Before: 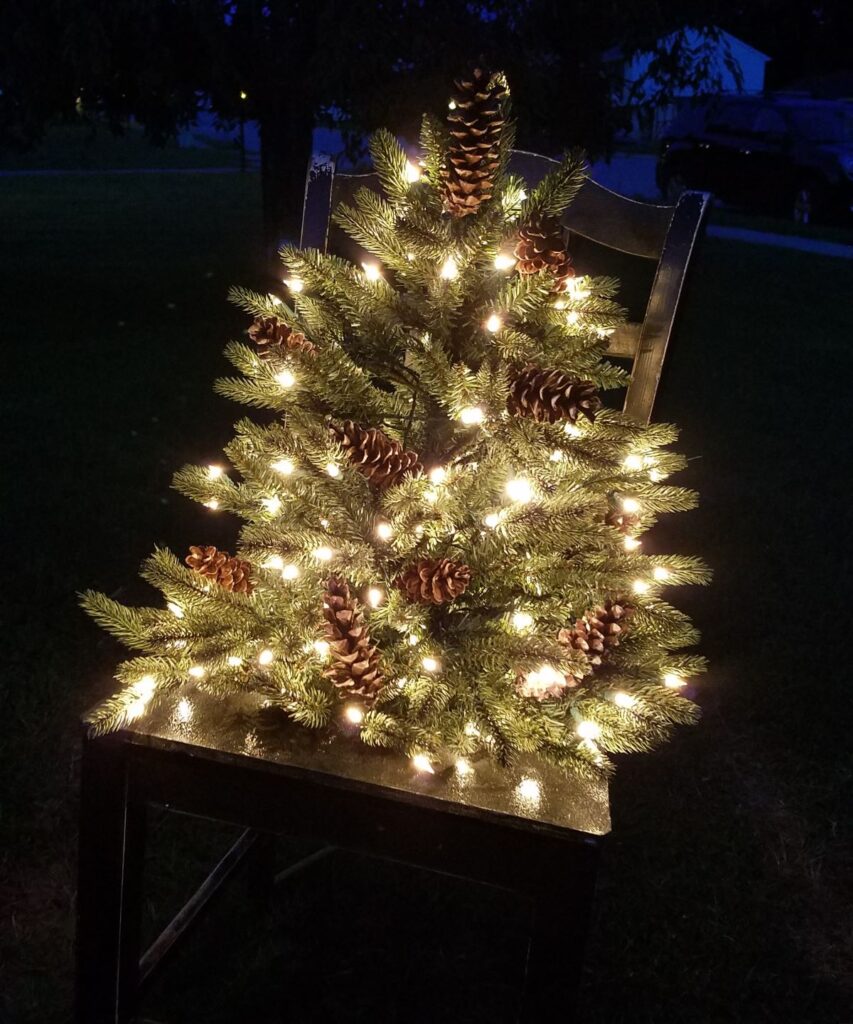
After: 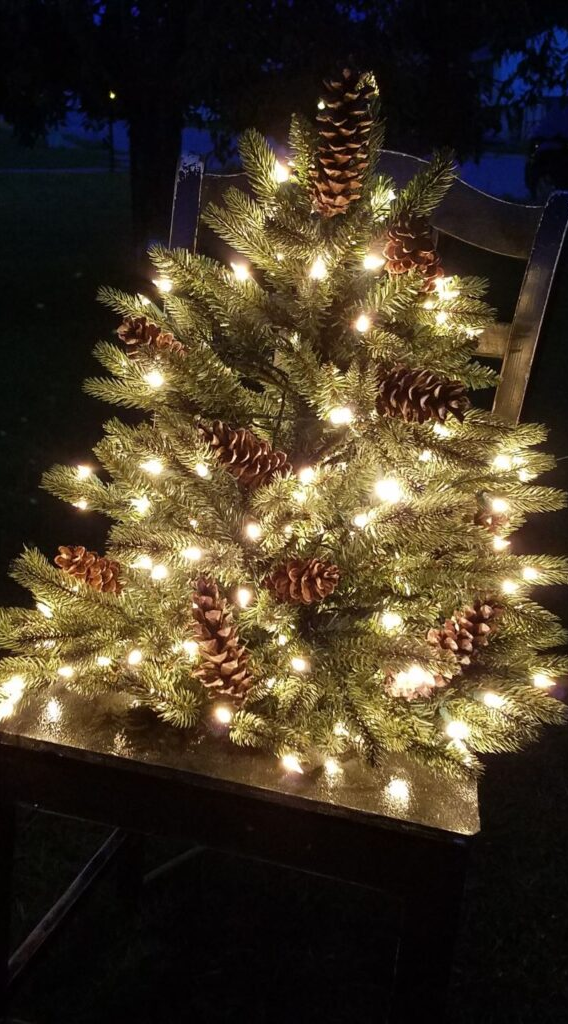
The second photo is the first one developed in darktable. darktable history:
crop: left 15.385%, right 17.922%
